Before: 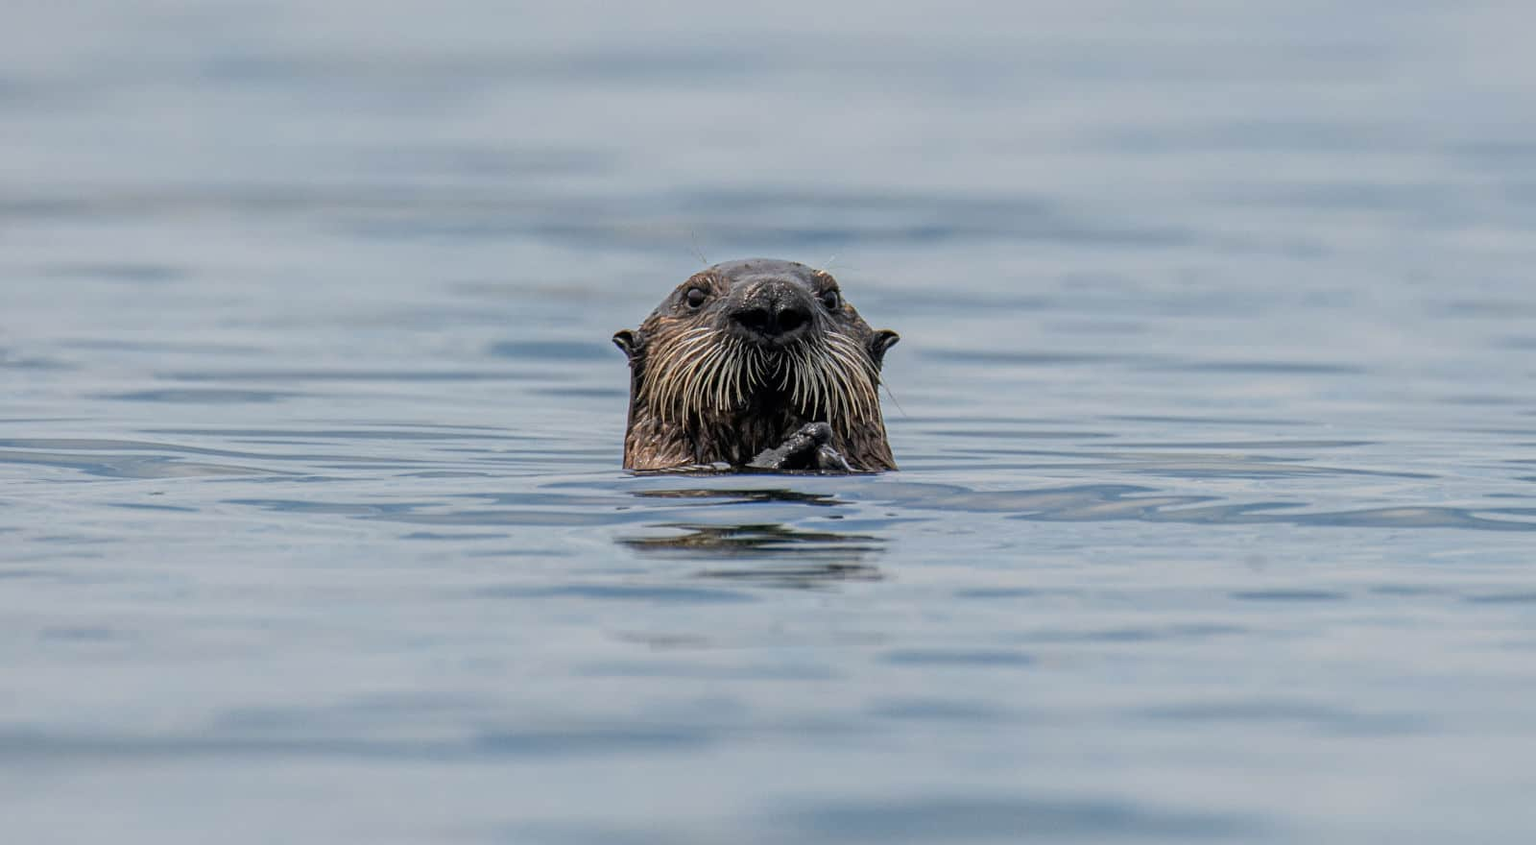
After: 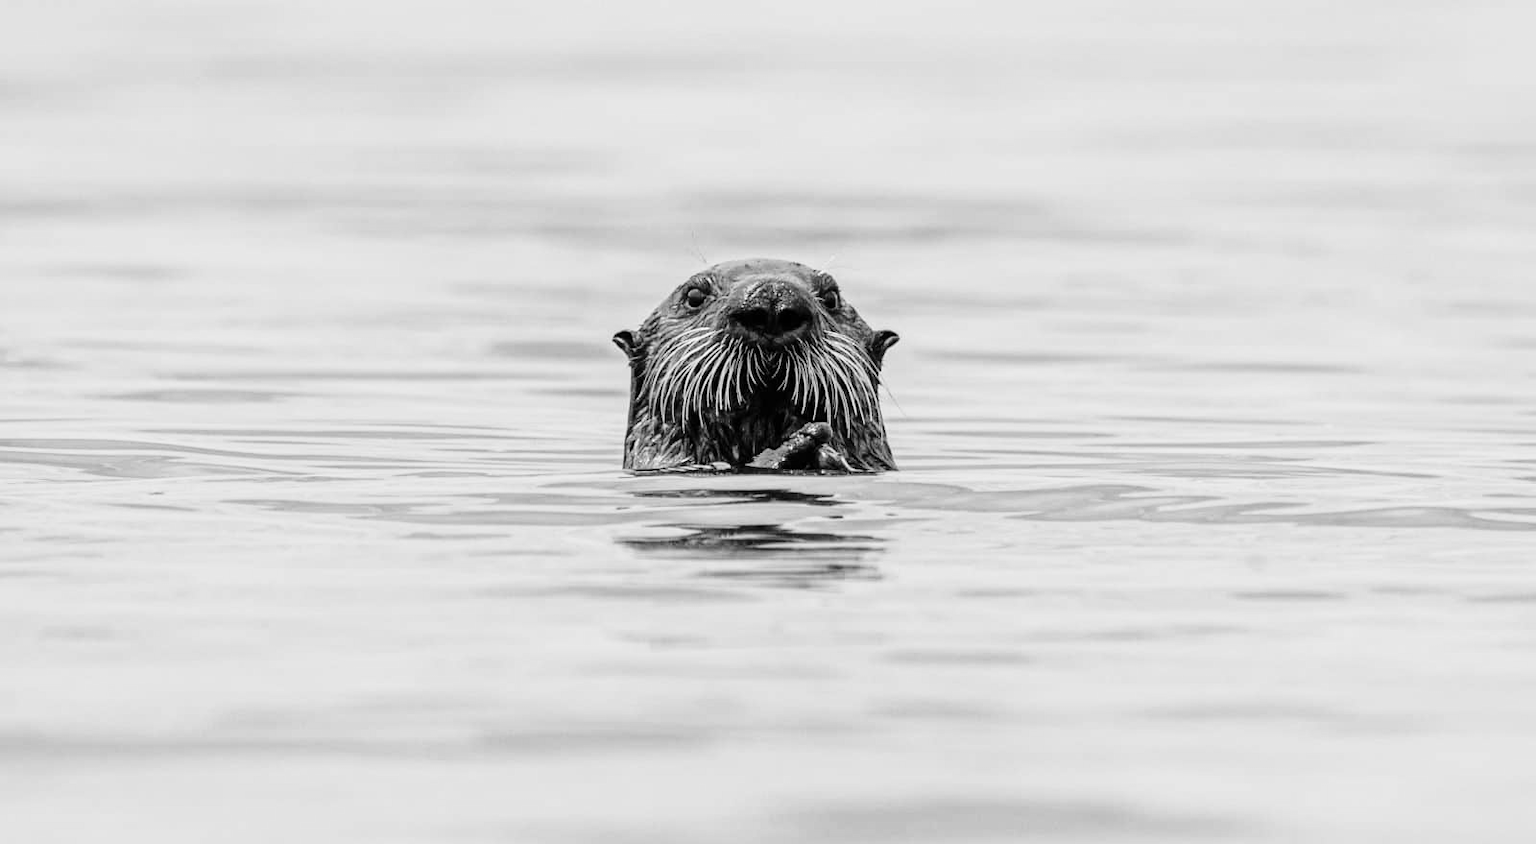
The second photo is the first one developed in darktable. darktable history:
color calibration: output gray [0.22, 0.42, 0.37, 0], illuminant as shot in camera, x 0.383, y 0.38, temperature 3951.89 K, gamut compression 0.976
base curve: curves: ch0 [(0, 0) (0.028, 0.03) (0.121, 0.232) (0.46, 0.748) (0.859, 0.968) (1, 1)], preserve colors none
